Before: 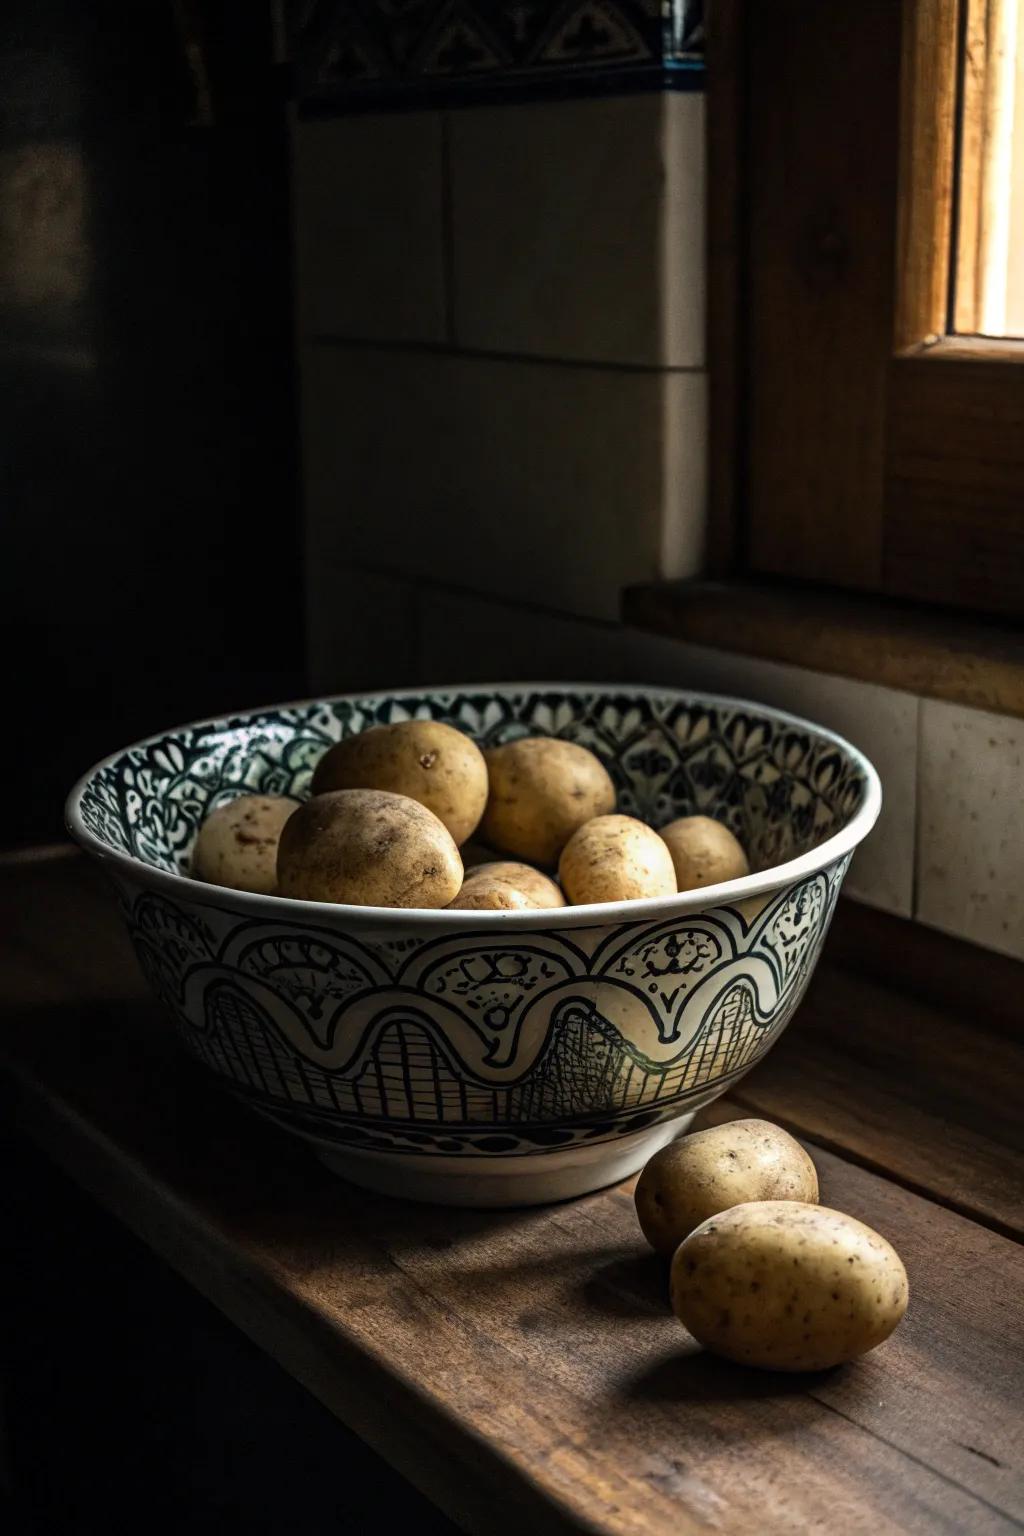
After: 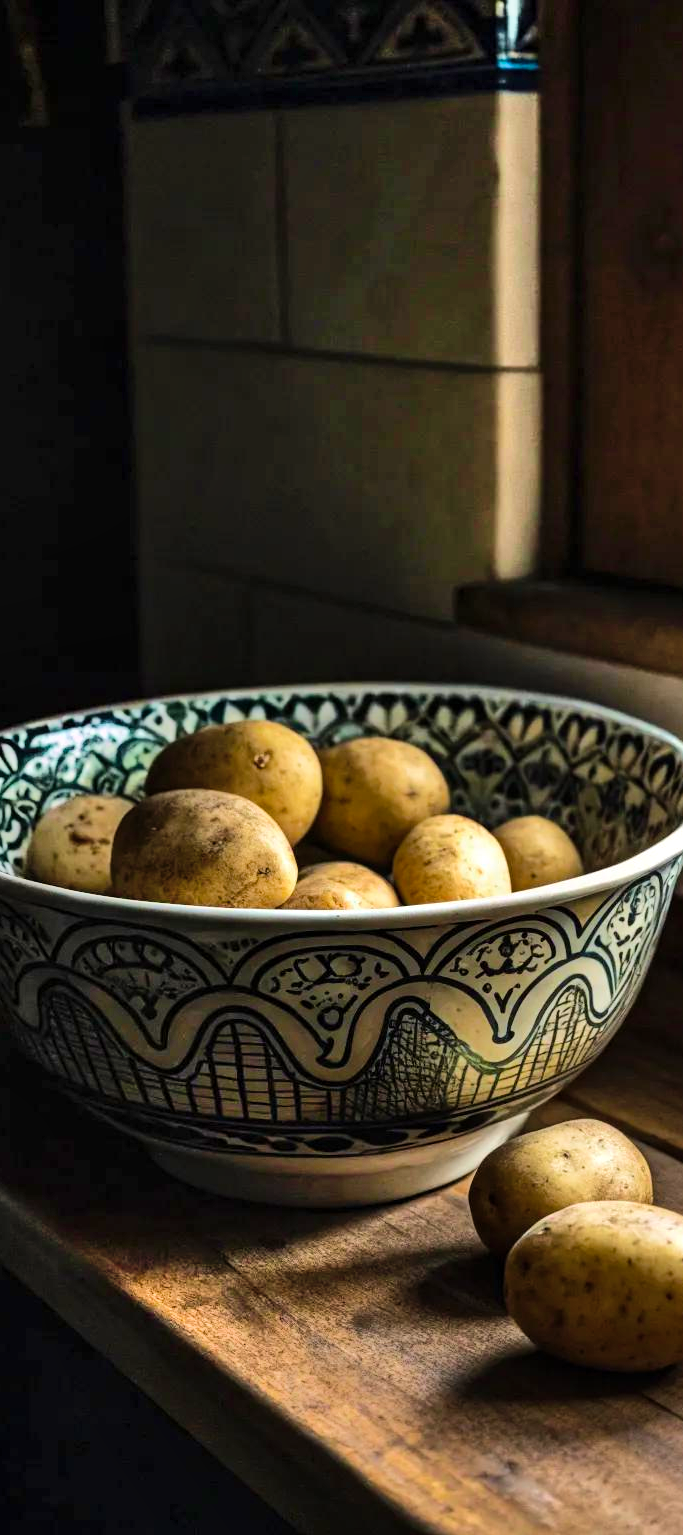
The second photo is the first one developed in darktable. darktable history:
velvia: on, module defaults
color balance rgb: perceptual saturation grading › global saturation 30.746%, global vibrance 5.012%, contrast 3.555%
crop and rotate: left 16.217%, right 17.074%
shadows and highlights: shadows 61.03, highlights -60.35, soften with gaussian
